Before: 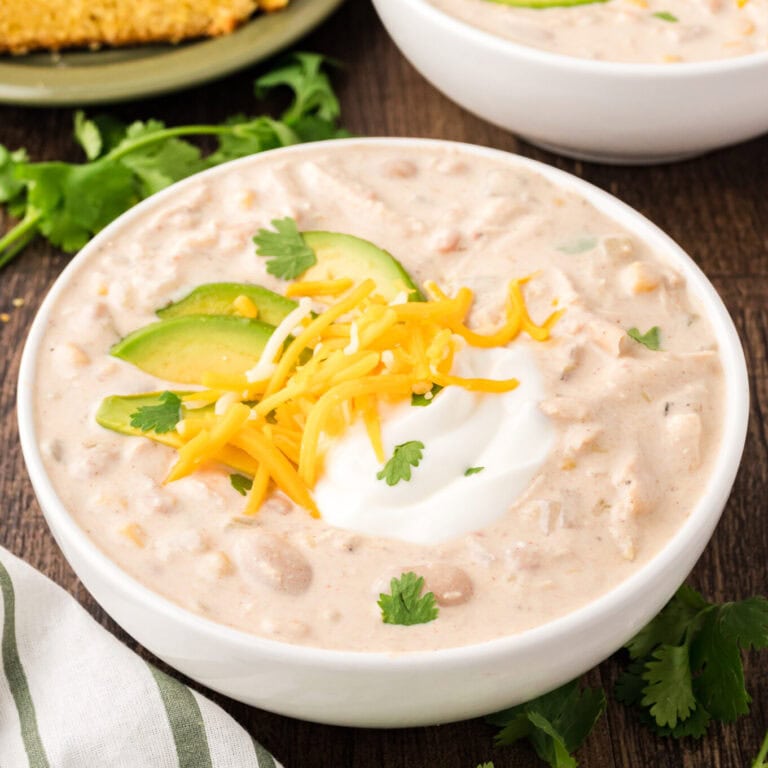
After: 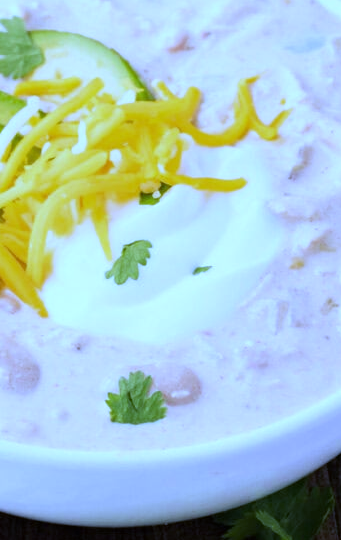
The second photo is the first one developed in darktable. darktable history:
white balance: red 0.766, blue 1.537
crop: left 35.432%, top 26.233%, right 20.145%, bottom 3.432%
